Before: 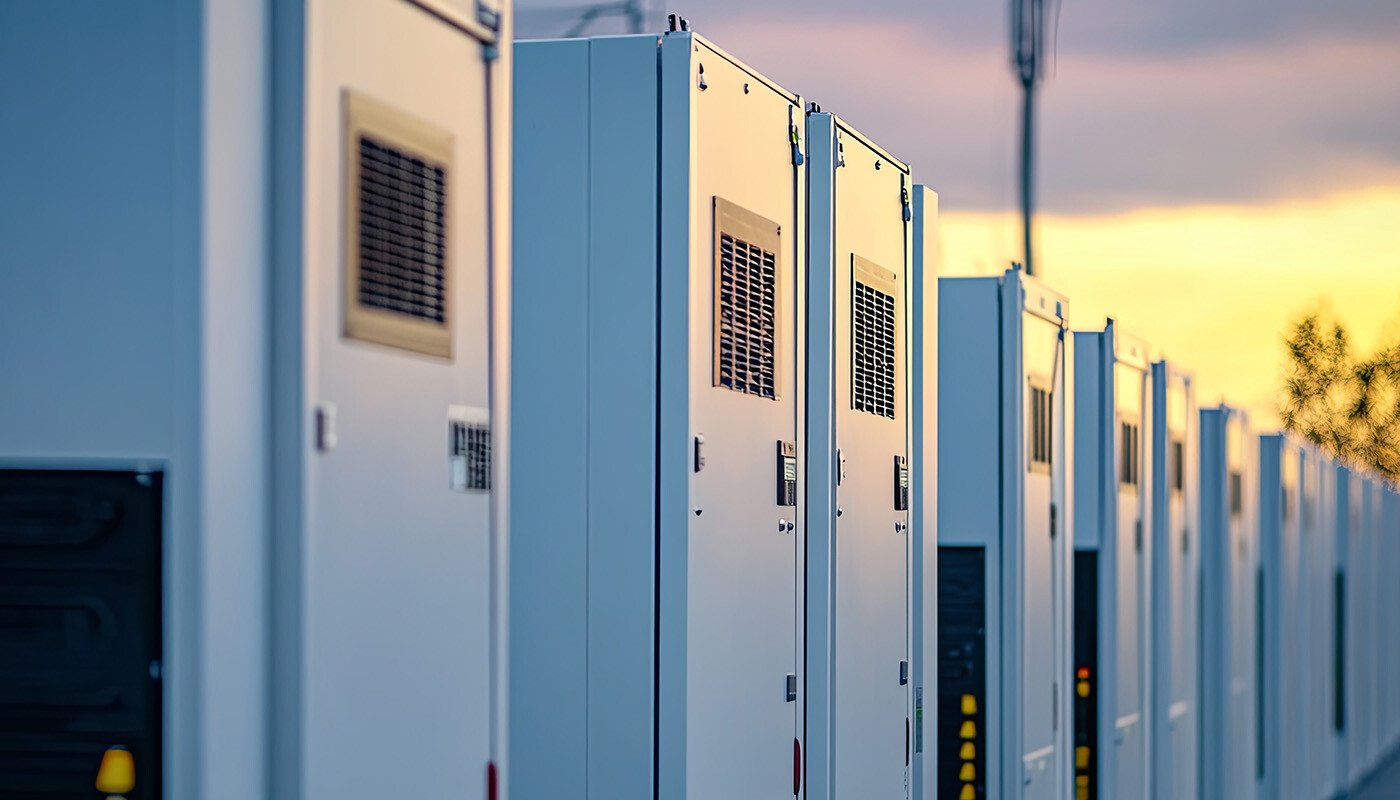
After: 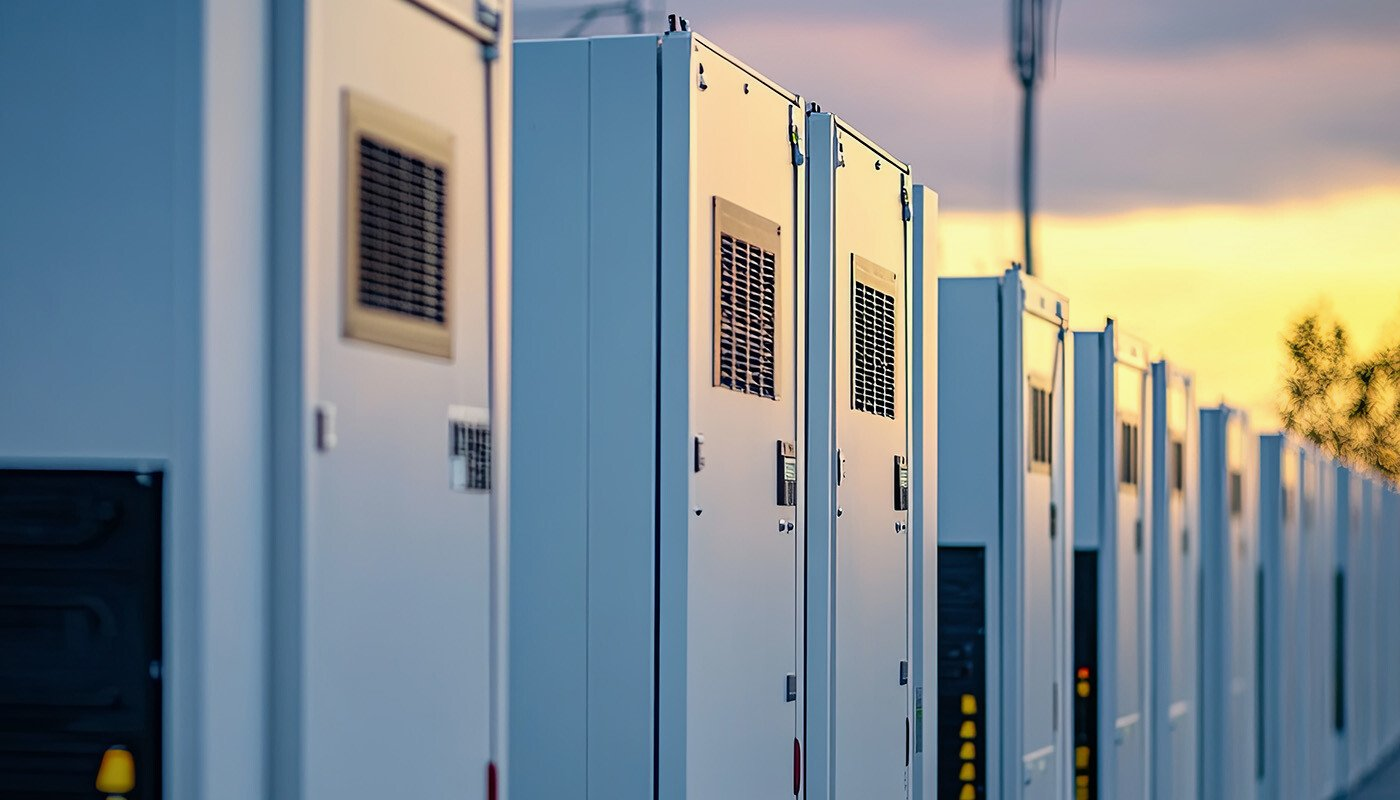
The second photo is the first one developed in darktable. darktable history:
exposure: exposure -0.069 EV, compensate exposure bias true, compensate highlight preservation false
